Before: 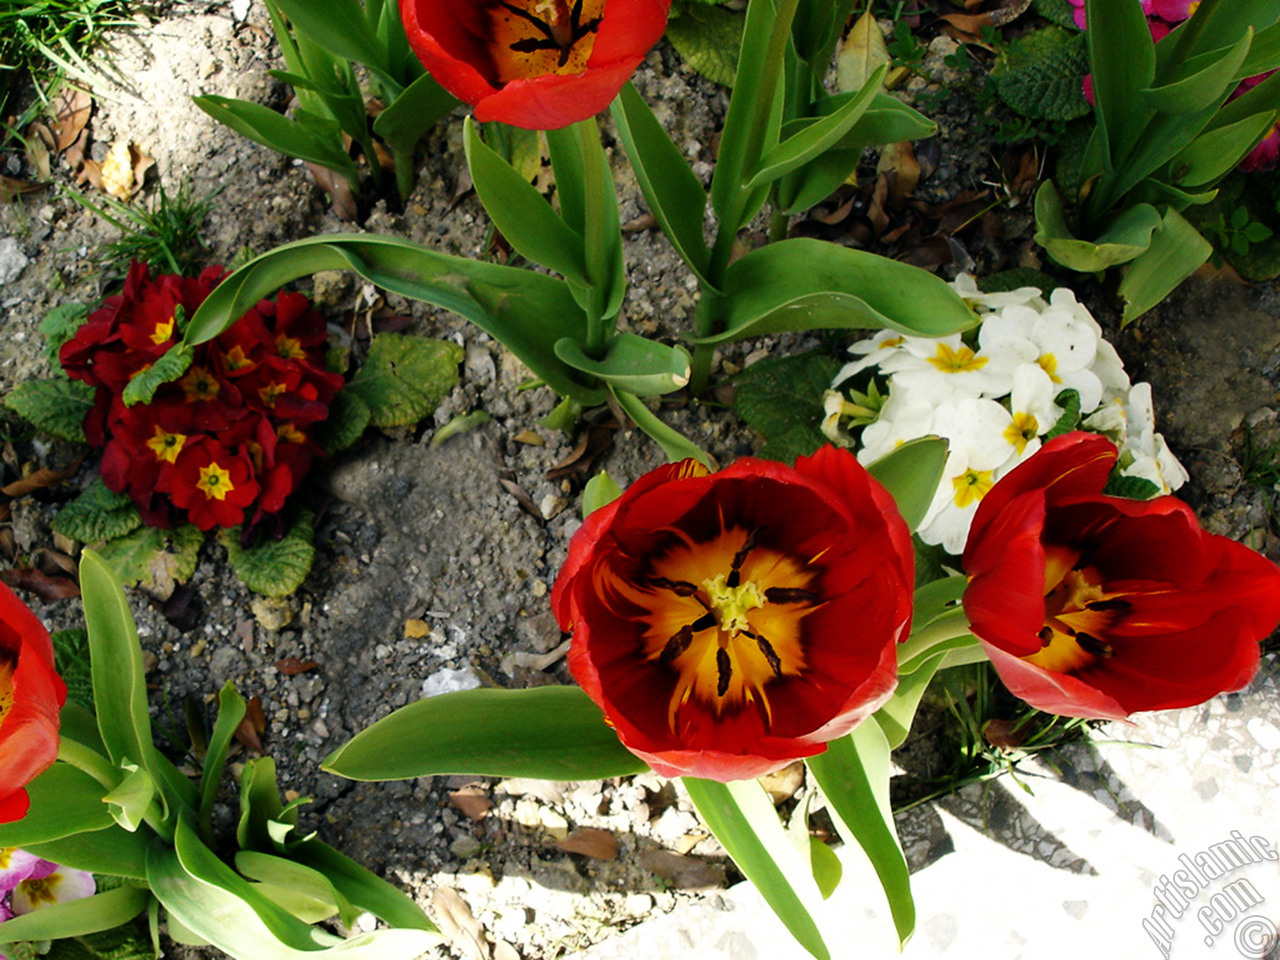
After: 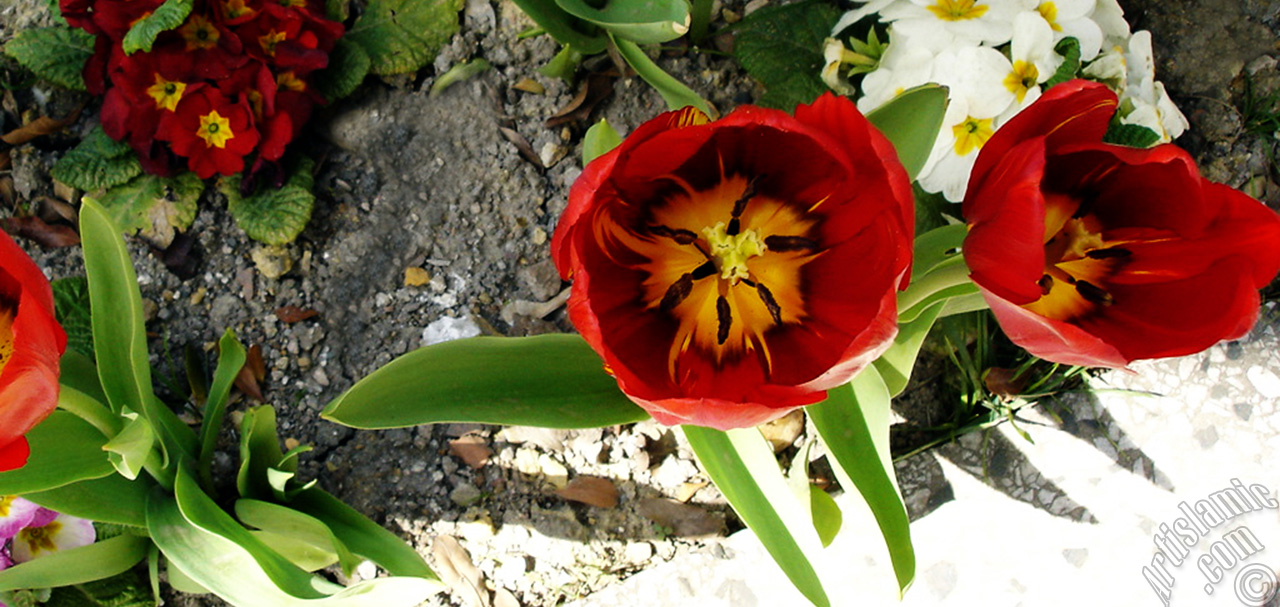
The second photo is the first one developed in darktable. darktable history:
crop and rotate: top 36.686%
